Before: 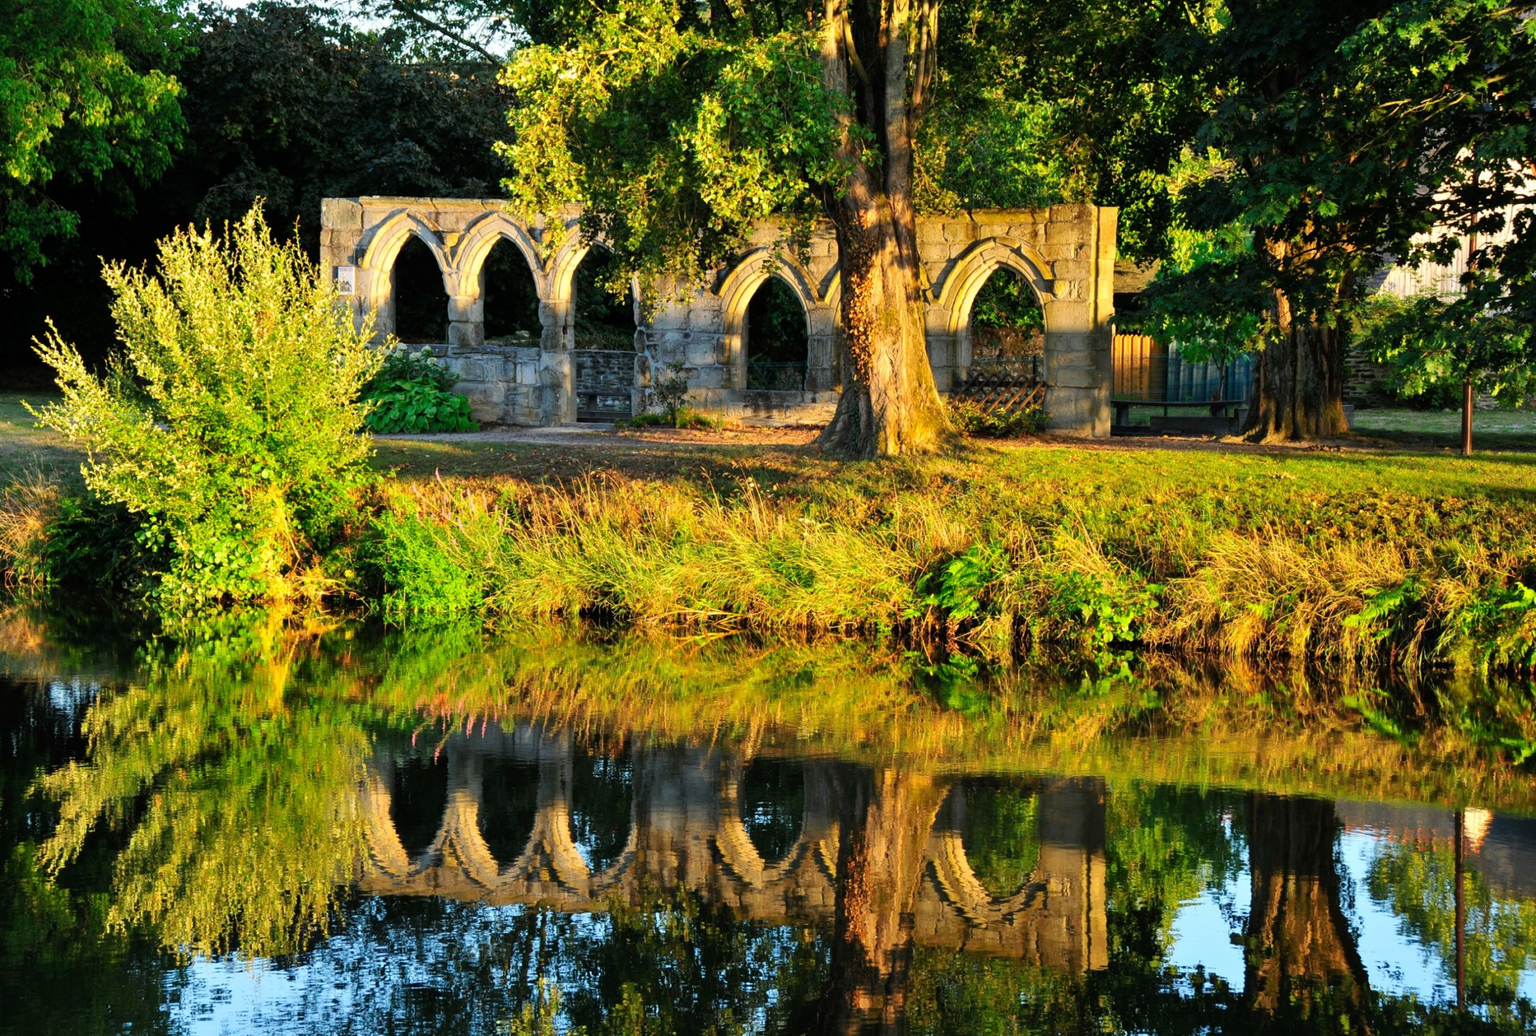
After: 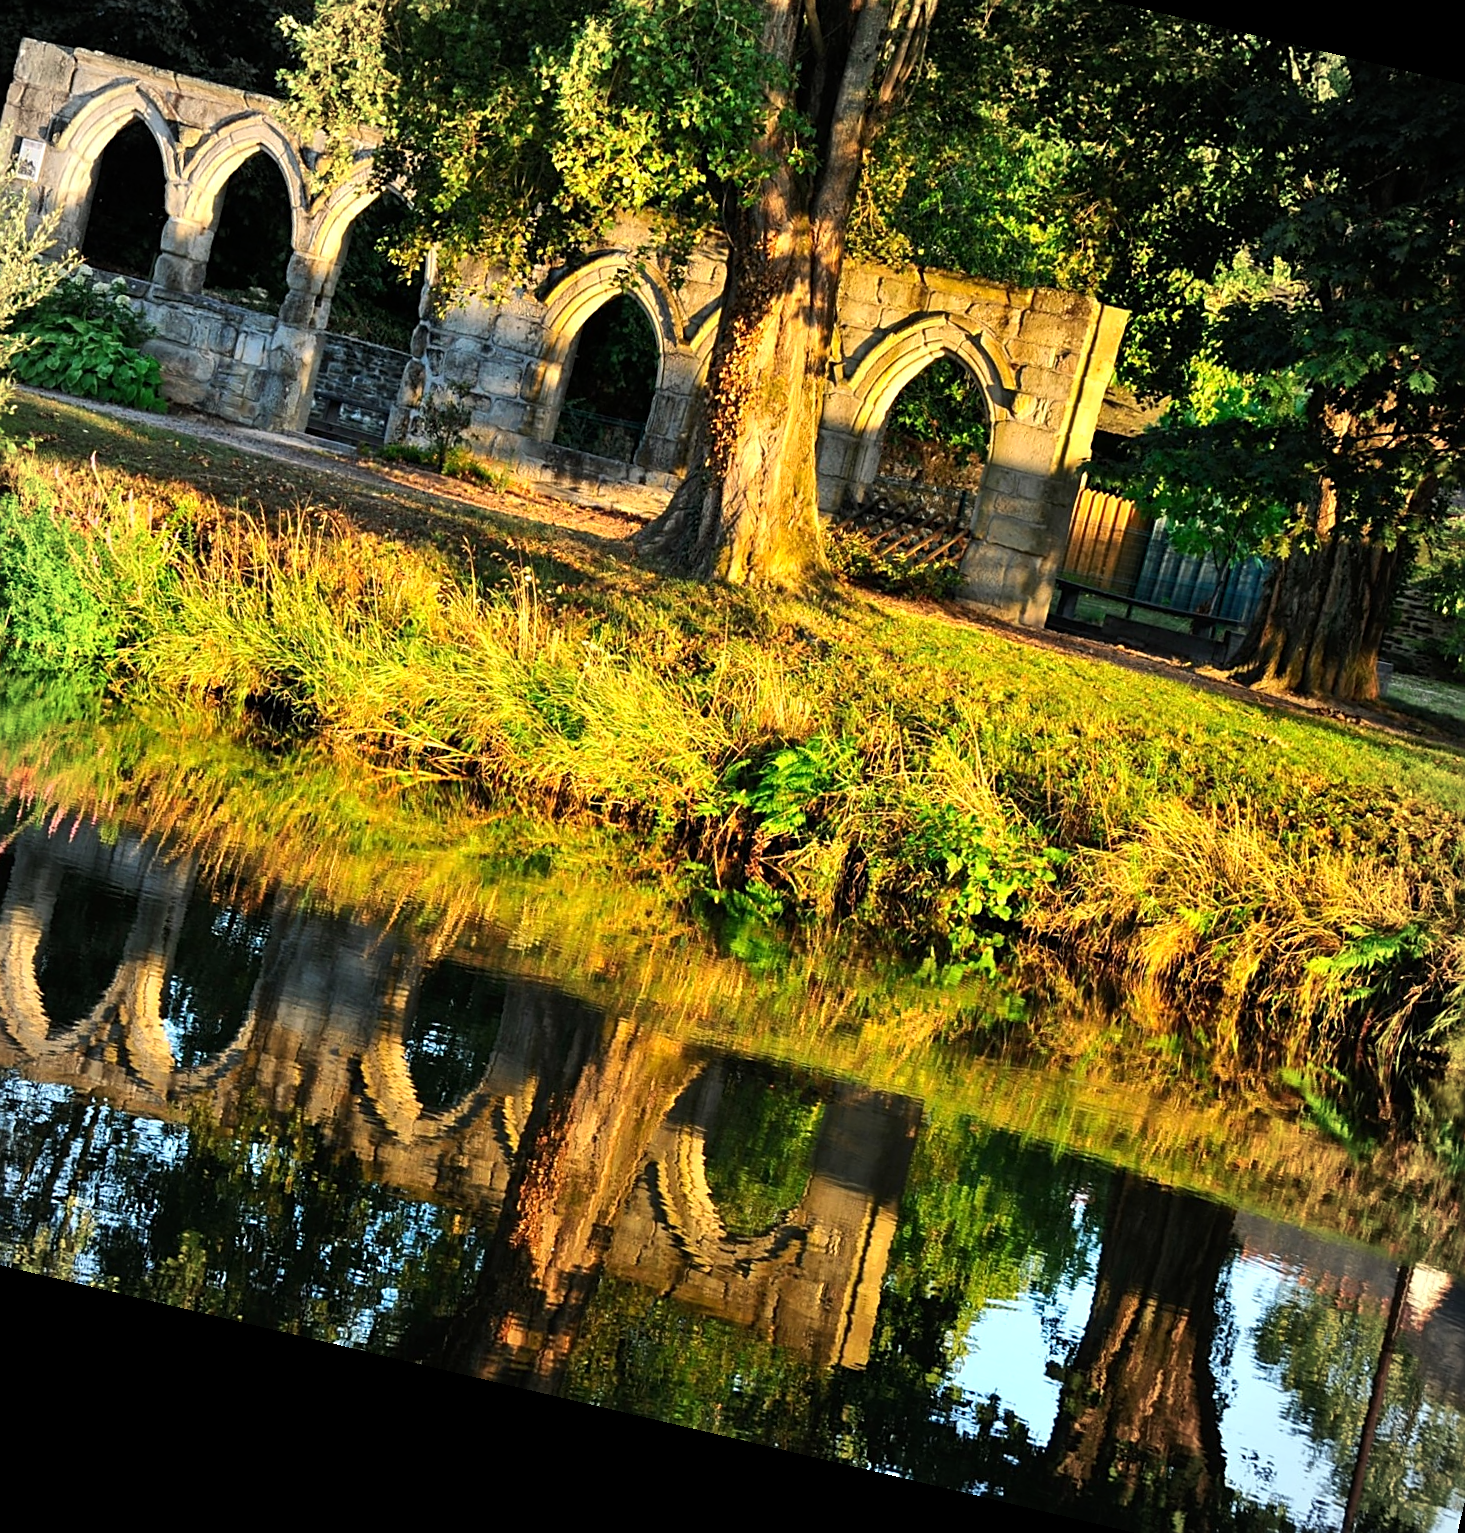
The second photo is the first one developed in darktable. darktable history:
rotate and perspective: rotation 13.27°, automatic cropping off
vignetting: brightness -0.167
crop and rotate: left 28.256%, top 17.734%, right 12.656%, bottom 3.573%
white balance: red 1.009, blue 0.985
tone equalizer: -8 EV -0.417 EV, -7 EV -0.389 EV, -6 EV -0.333 EV, -5 EV -0.222 EV, -3 EV 0.222 EV, -2 EV 0.333 EV, -1 EV 0.389 EV, +0 EV 0.417 EV, edges refinement/feathering 500, mask exposure compensation -1.57 EV, preserve details no
sharpen: on, module defaults
